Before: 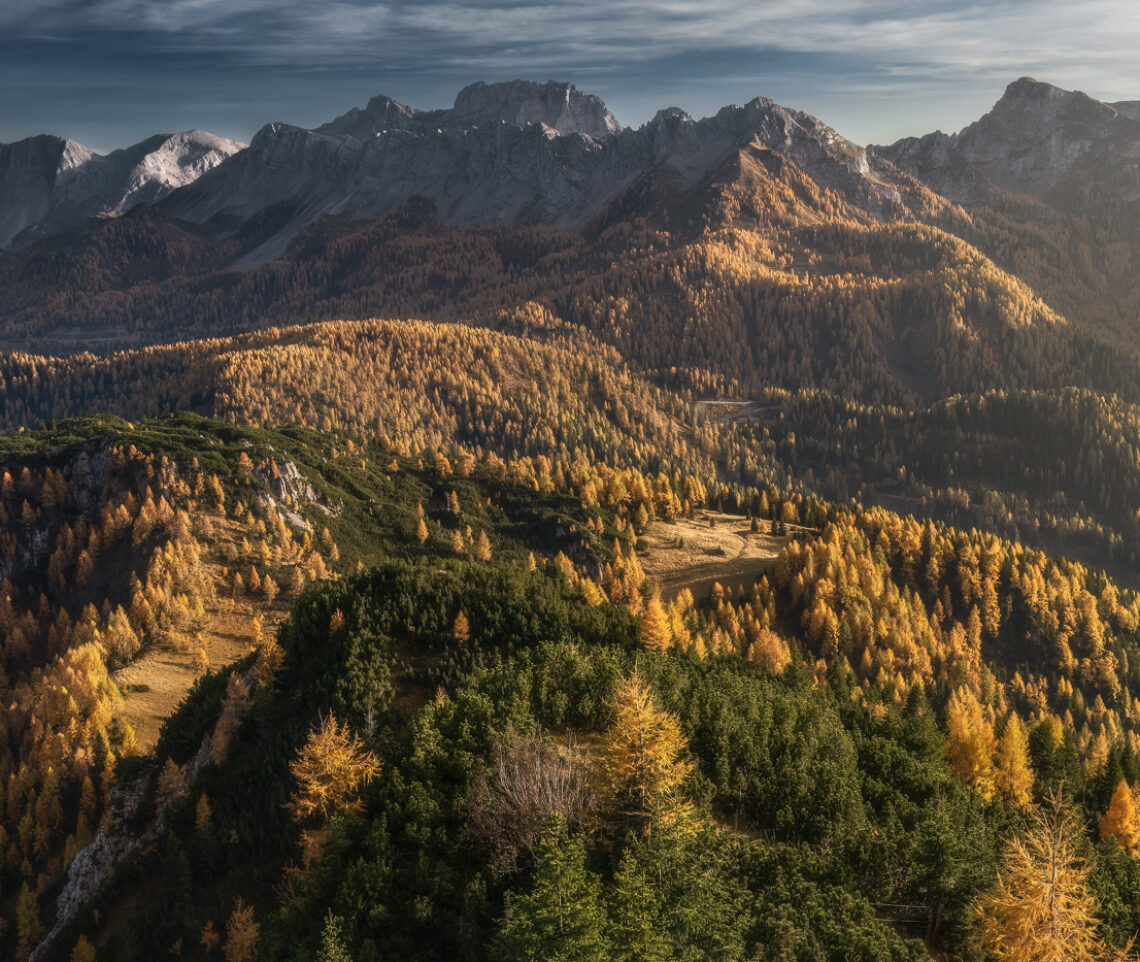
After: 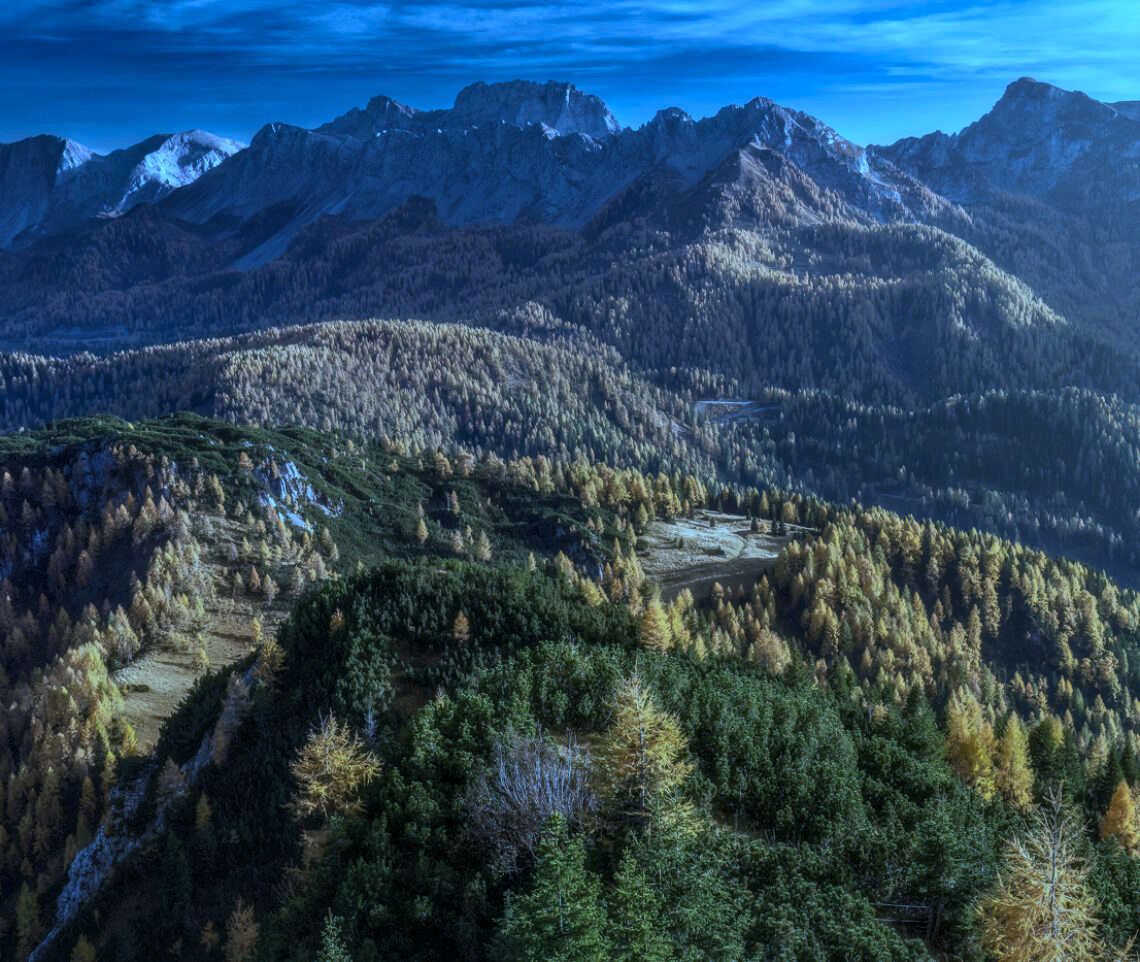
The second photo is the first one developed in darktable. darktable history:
haze removal: compatibility mode true, adaptive false
white balance: red 0.766, blue 1.537
local contrast: highlights 100%, shadows 100%, detail 120%, midtone range 0.2
color correction: highlights a* -9.73, highlights b* -21.22
